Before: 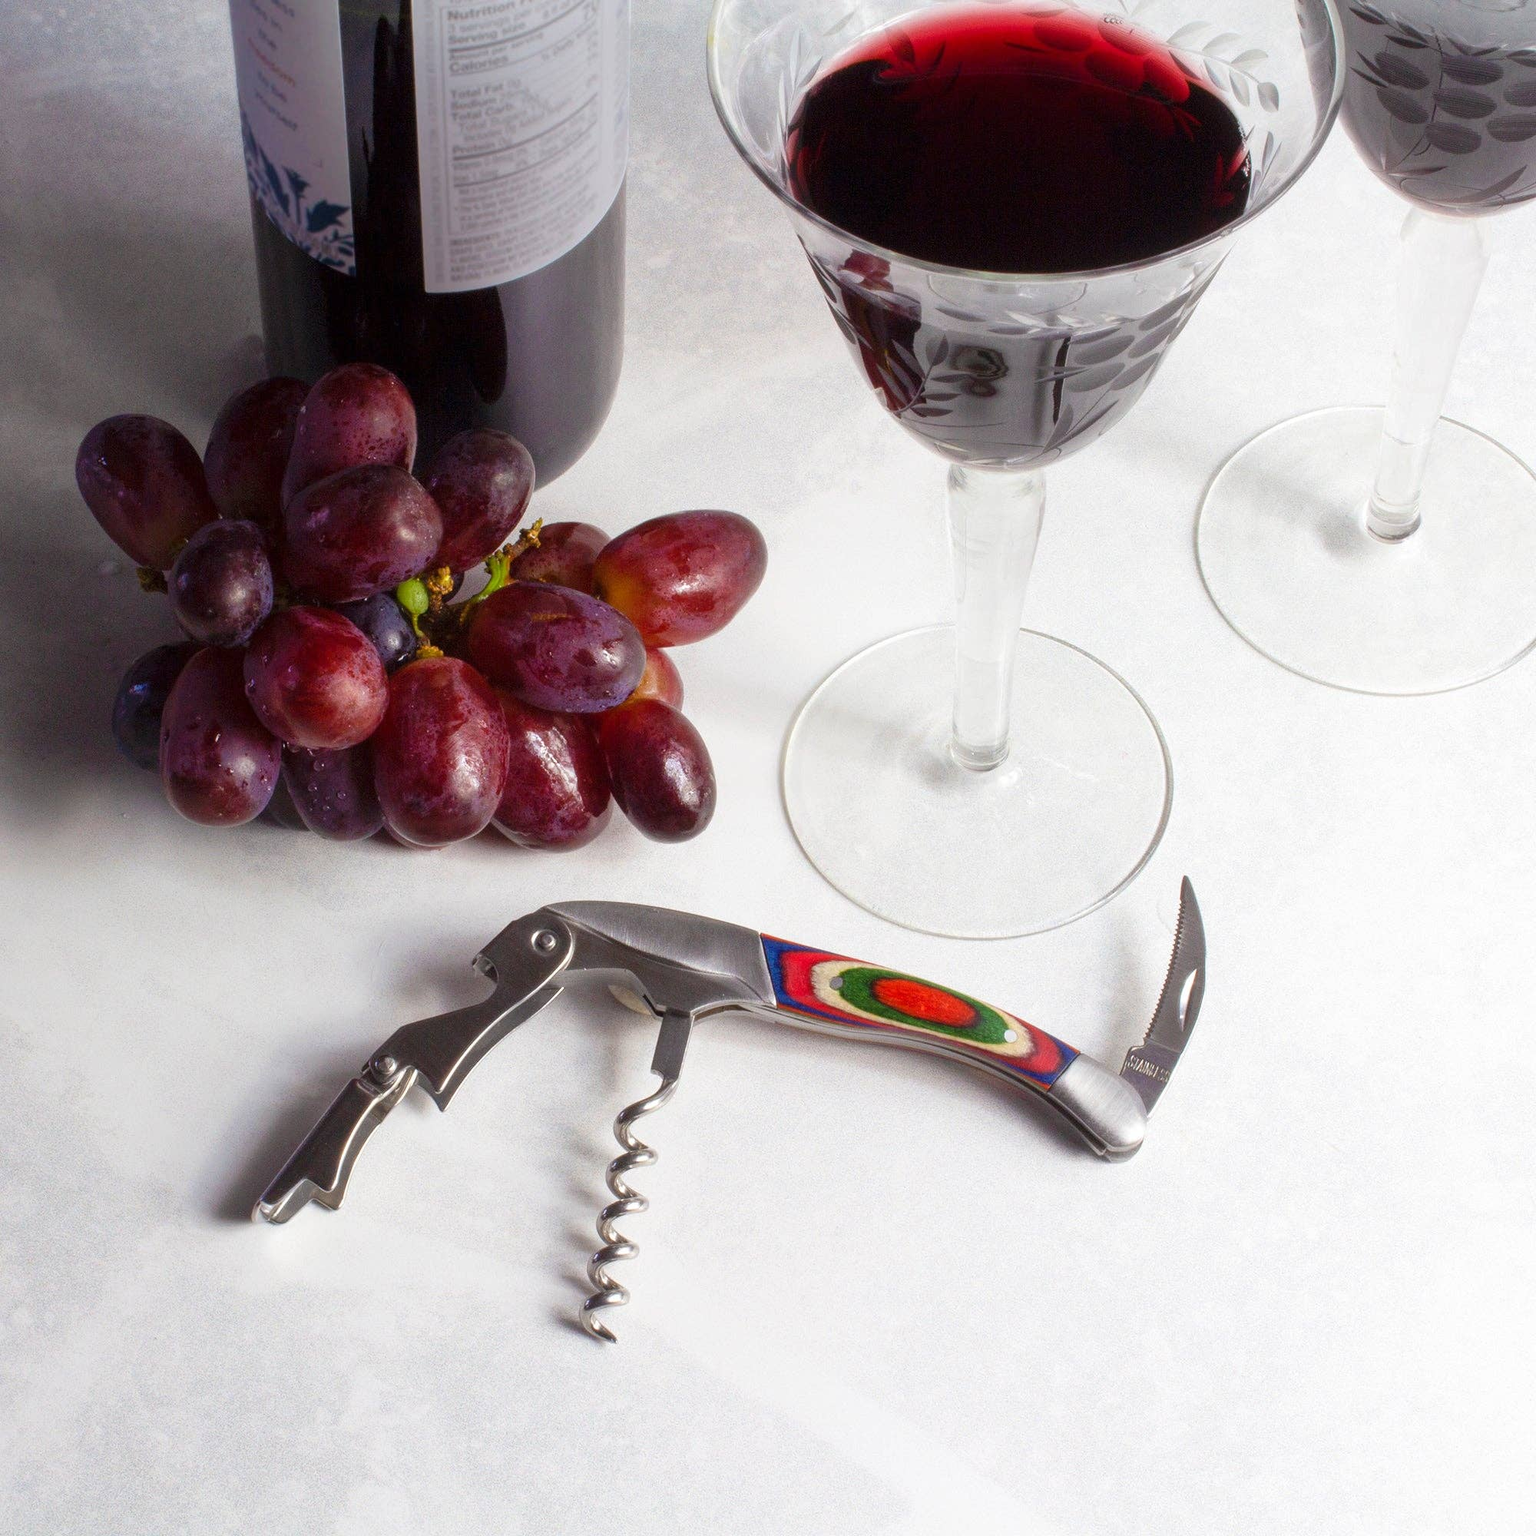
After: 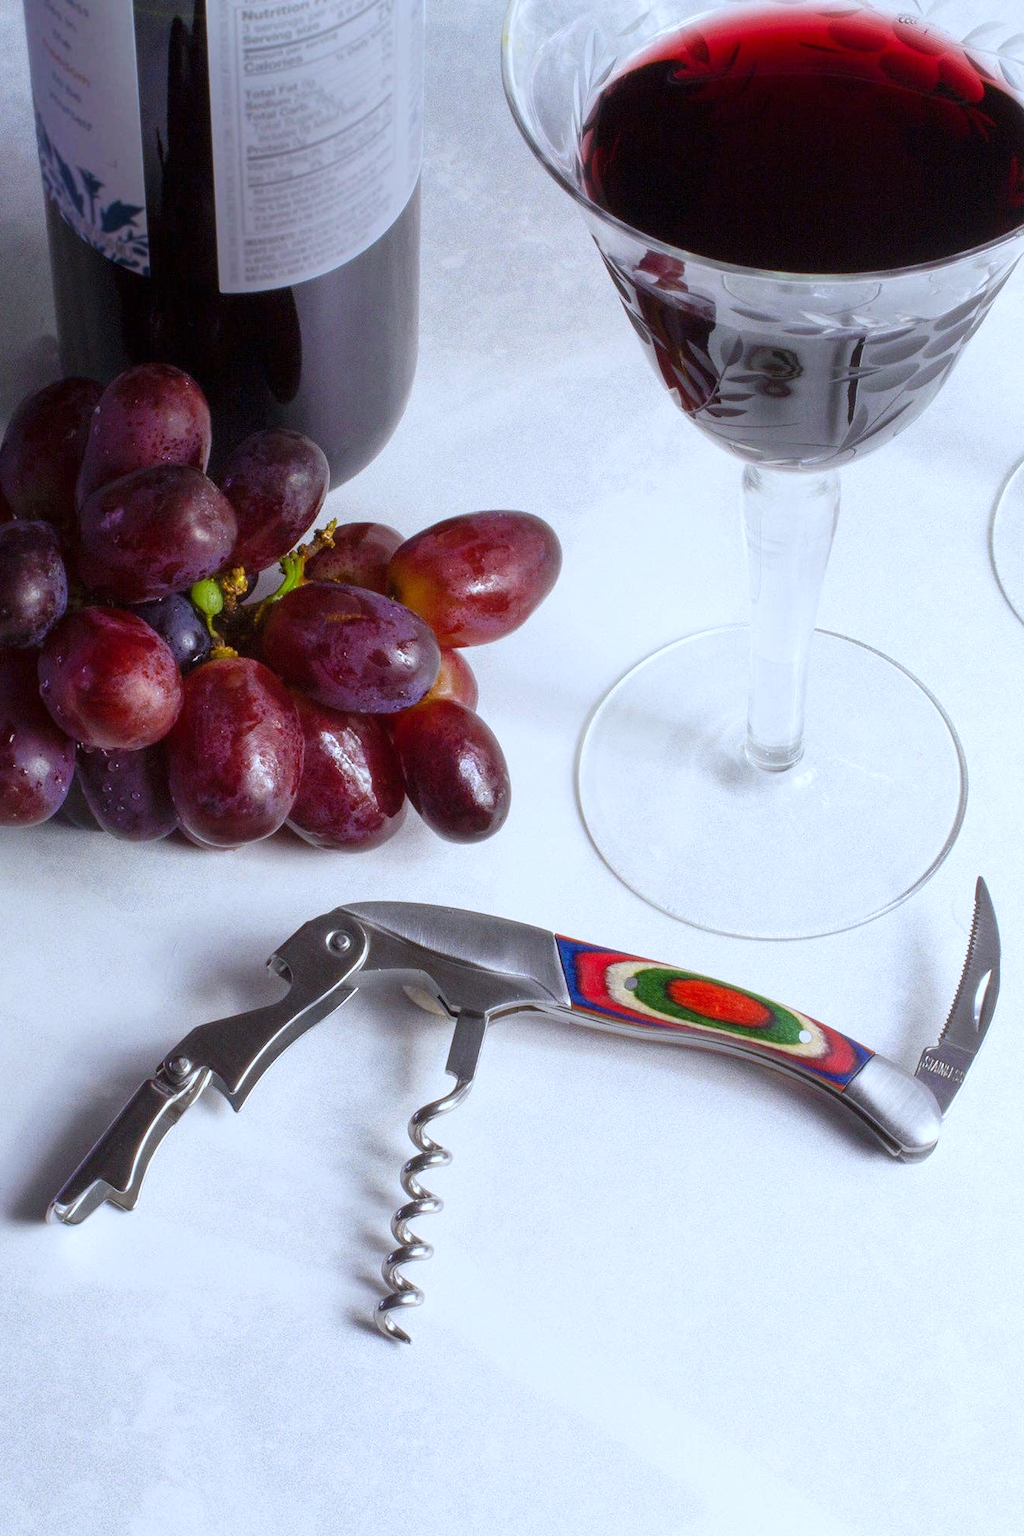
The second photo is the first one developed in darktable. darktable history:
white balance: red 0.931, blue 1.11
crop and rotate: left 13.409%, right 19.924%
